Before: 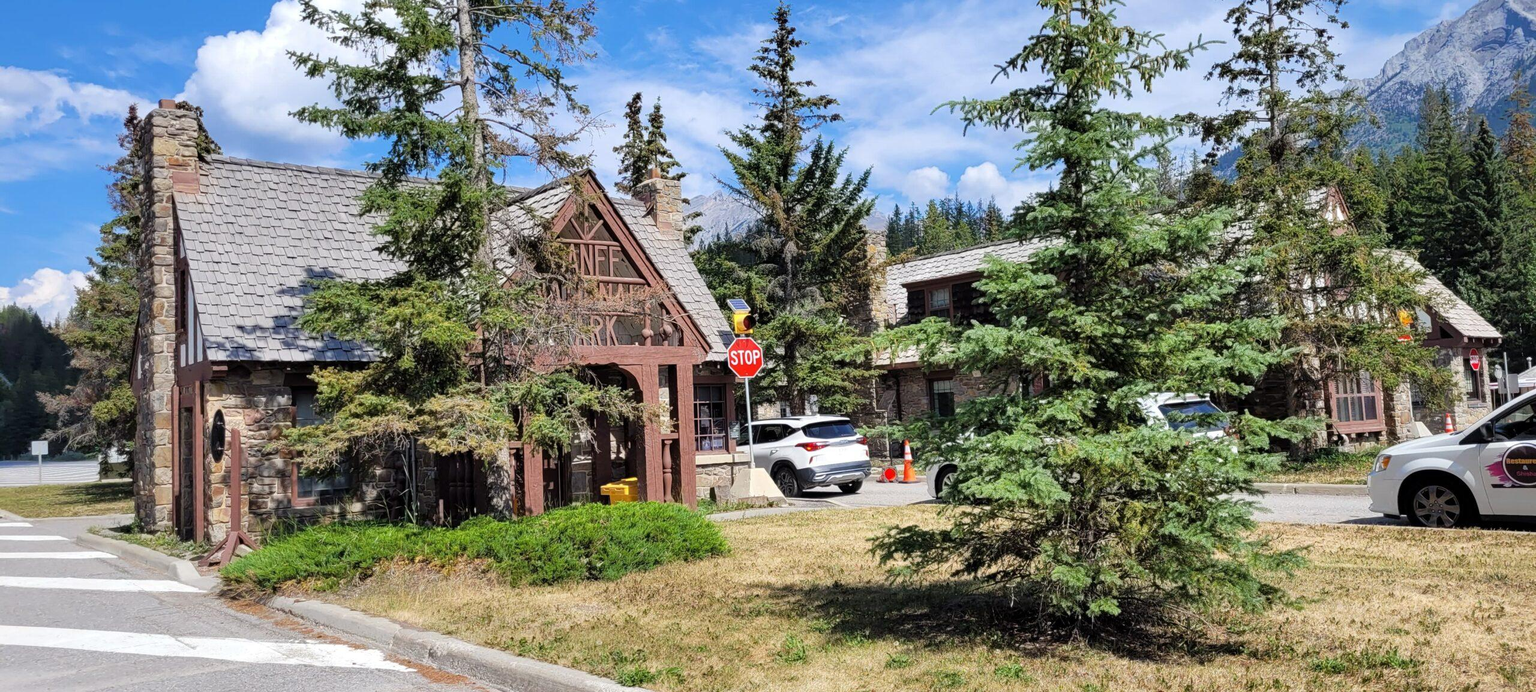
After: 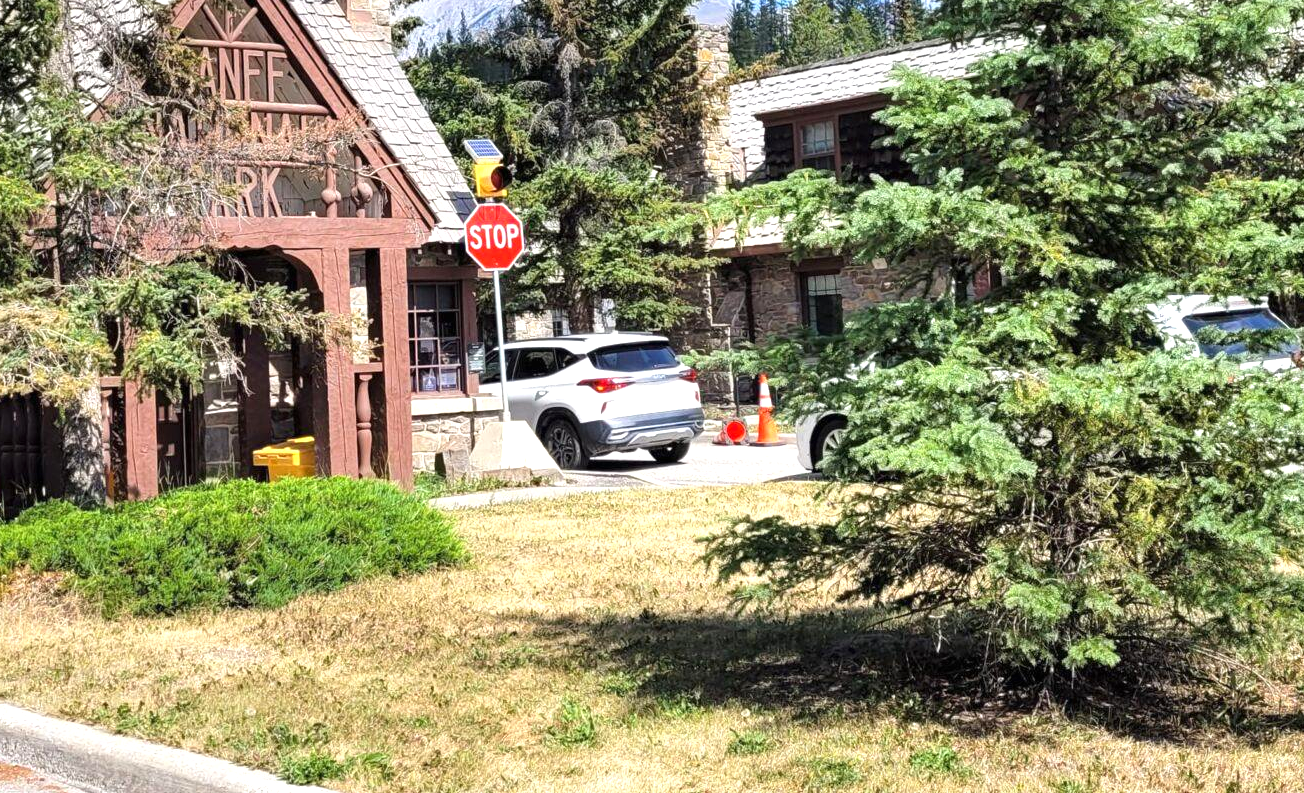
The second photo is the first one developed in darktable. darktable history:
exposure: black level correction 0, exposure 0.7 EV, compensate exposure bias true, compensate highlight preservation false
crop and rotate: left 29.237%, top 31.152%, right 19.807%
